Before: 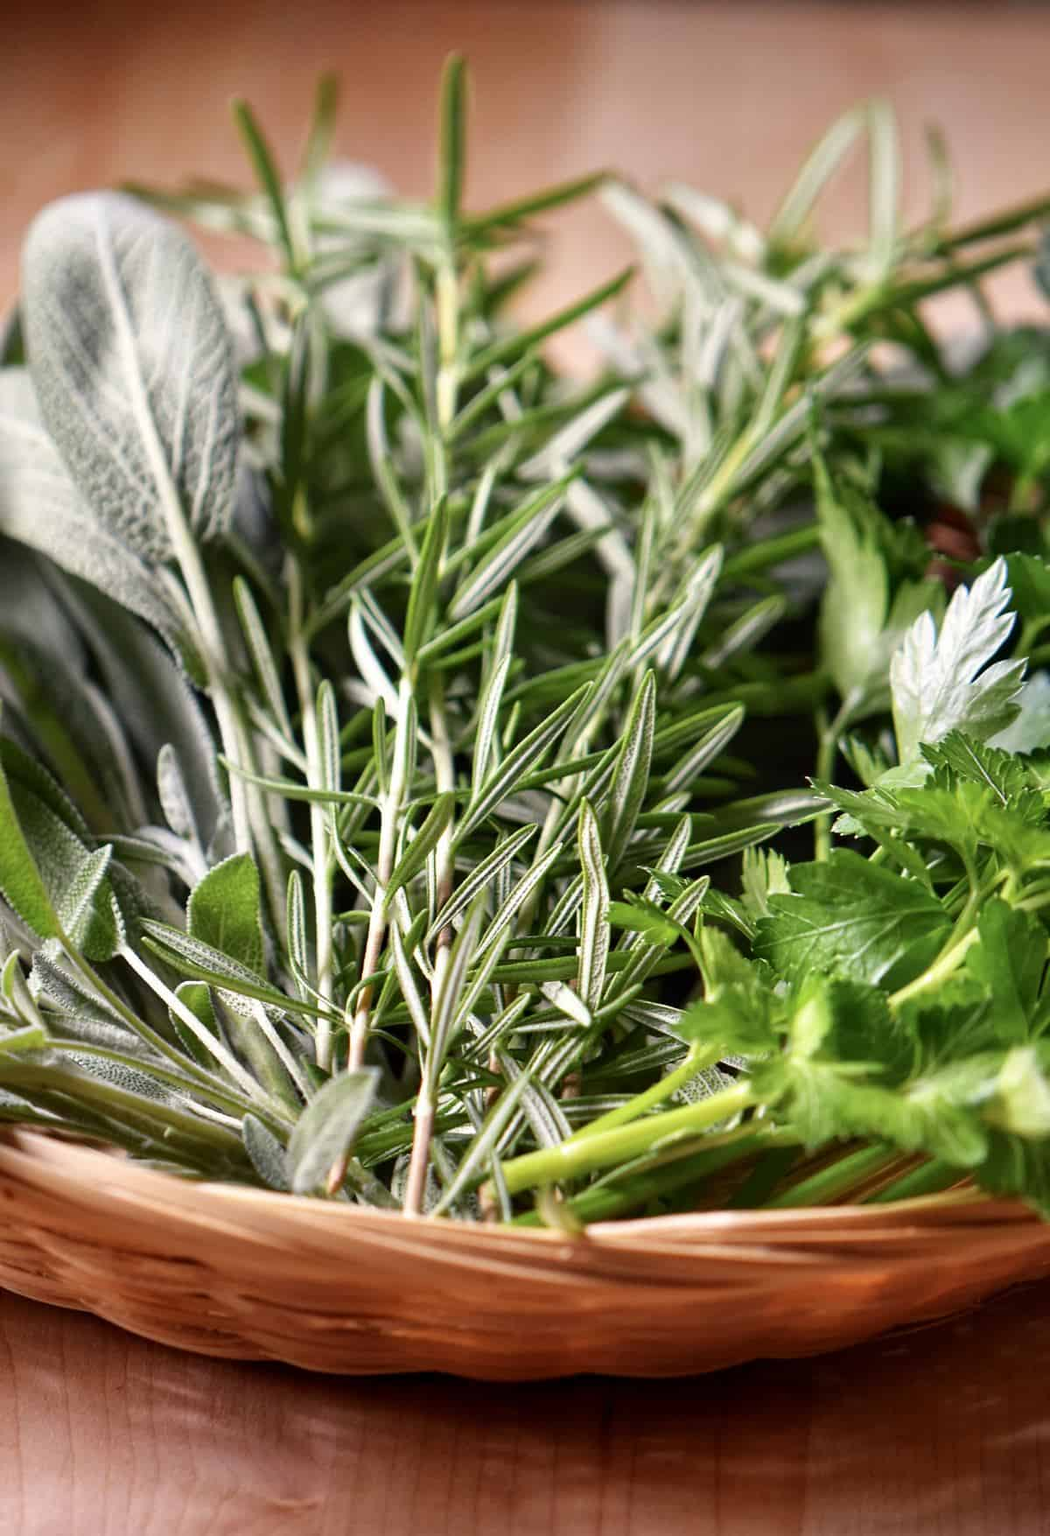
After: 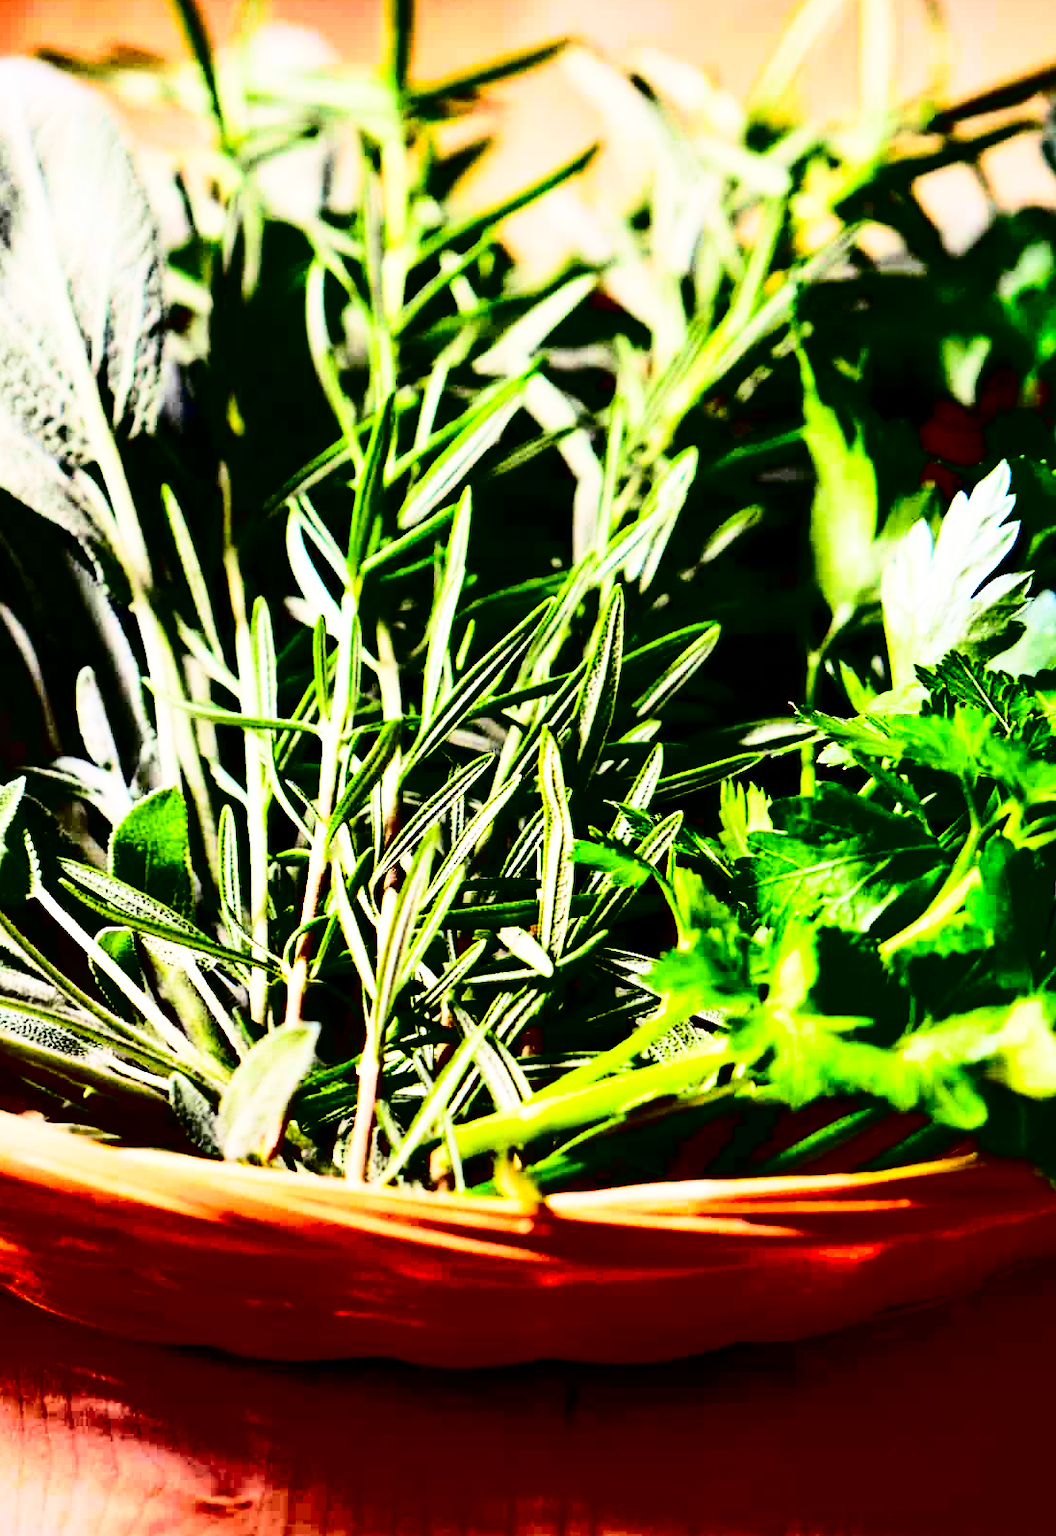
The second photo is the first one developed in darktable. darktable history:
base curve: curves: ch0 [(0, 0) (0.005, 0.002) (0.193, 0.295) (0.399, 0.664) (0.75, 0.928) (1, 1)], preserve colors none
contrast brightness saturation: contrast 0.773, brightness -0.993, saturation 0.996
crop and rotate: left 8.425%, top 9.027%
